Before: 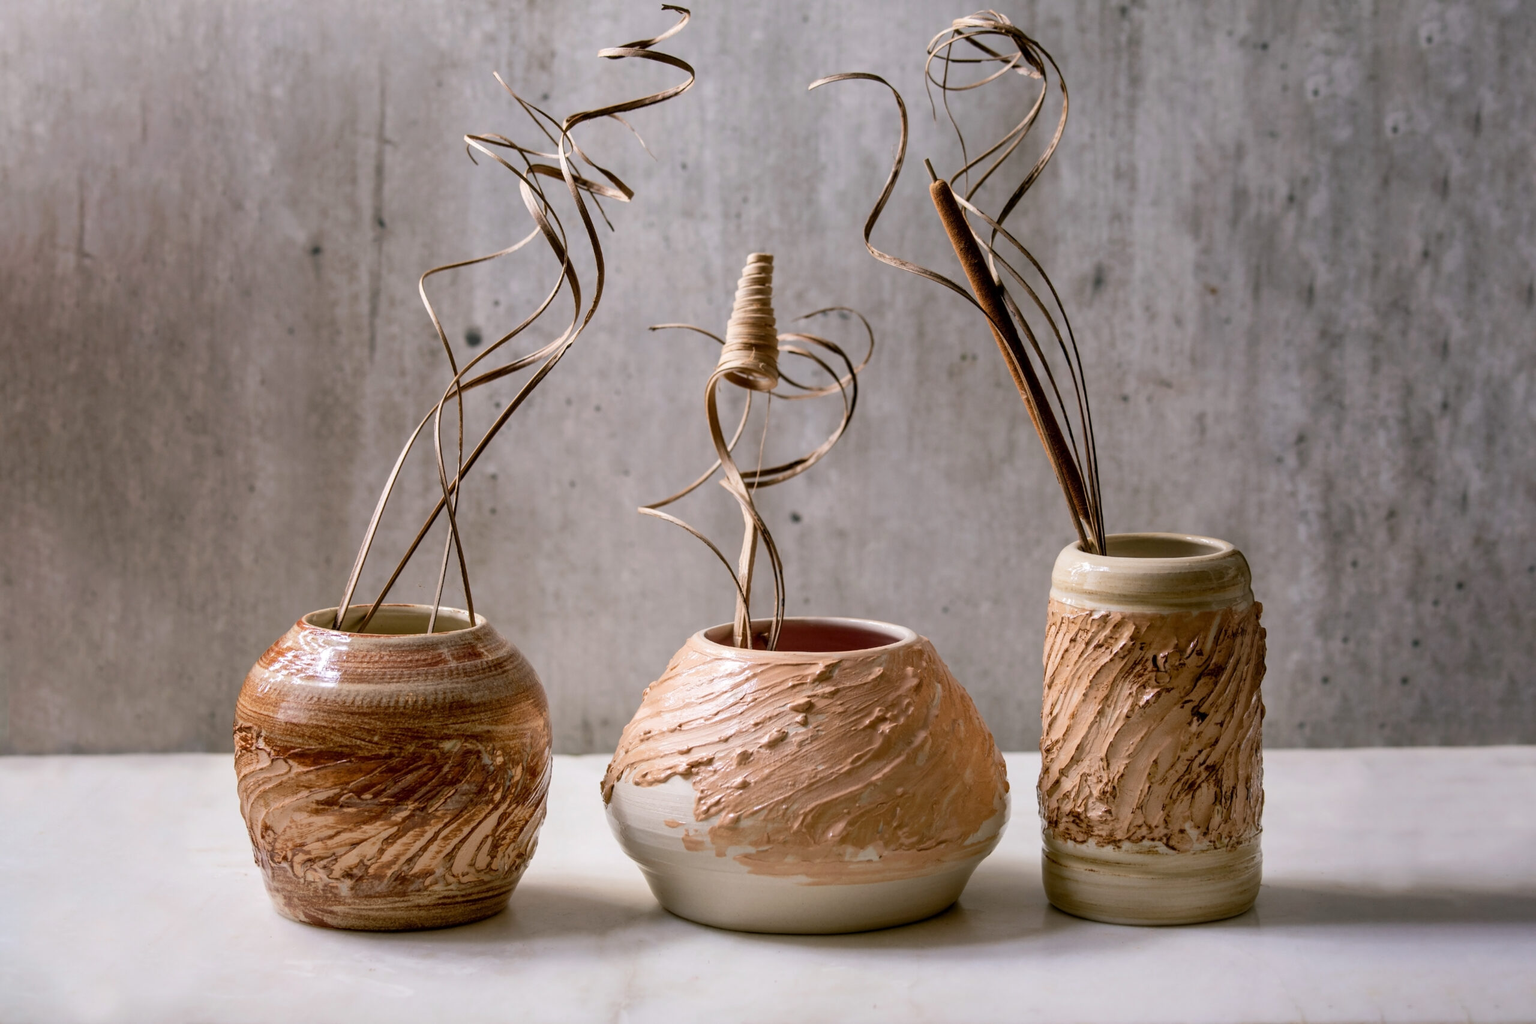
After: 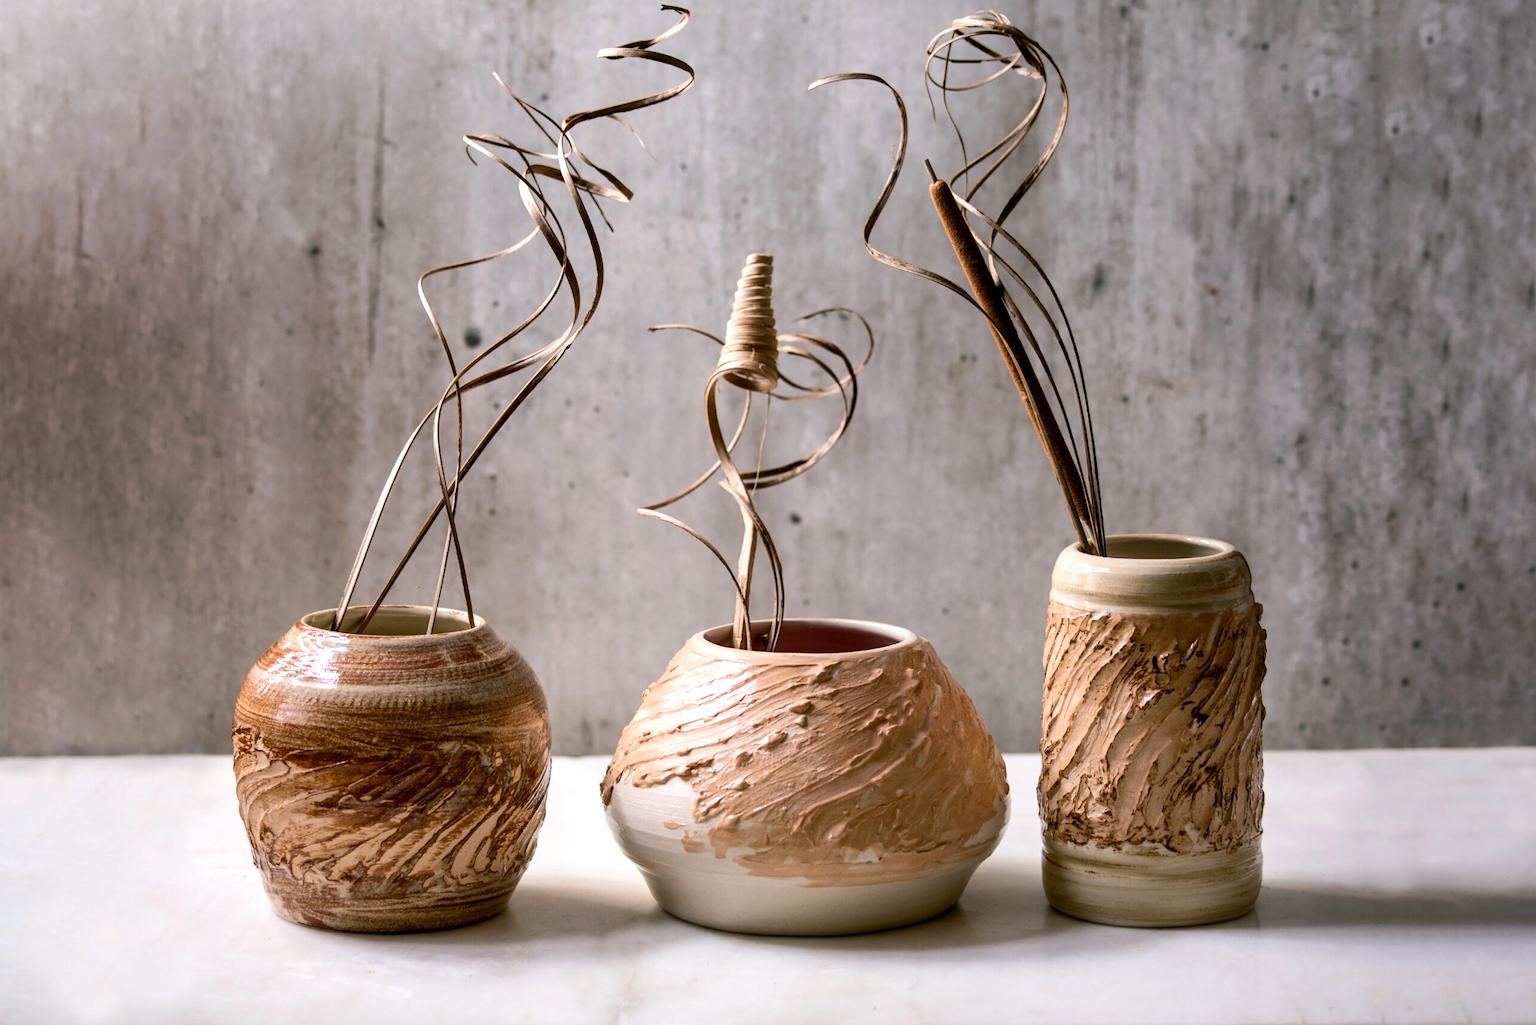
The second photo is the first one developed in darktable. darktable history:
crop and rotate: left 0.126%
white balance: red 1, blue 1
tone equalizer: -8 EV -0.417 EV, -7 EV -0.389 EV, -6 EV -0.333 EV, -5 EV -0.222 EV, -3 EV 0.222 EV, -2 EV 0.333 EV, -1 EV 0.389 EV, +0 EV 0.417 EV, edges refinement/feathering 500, mask exposure compensation -1.57 EV, preserve details no
